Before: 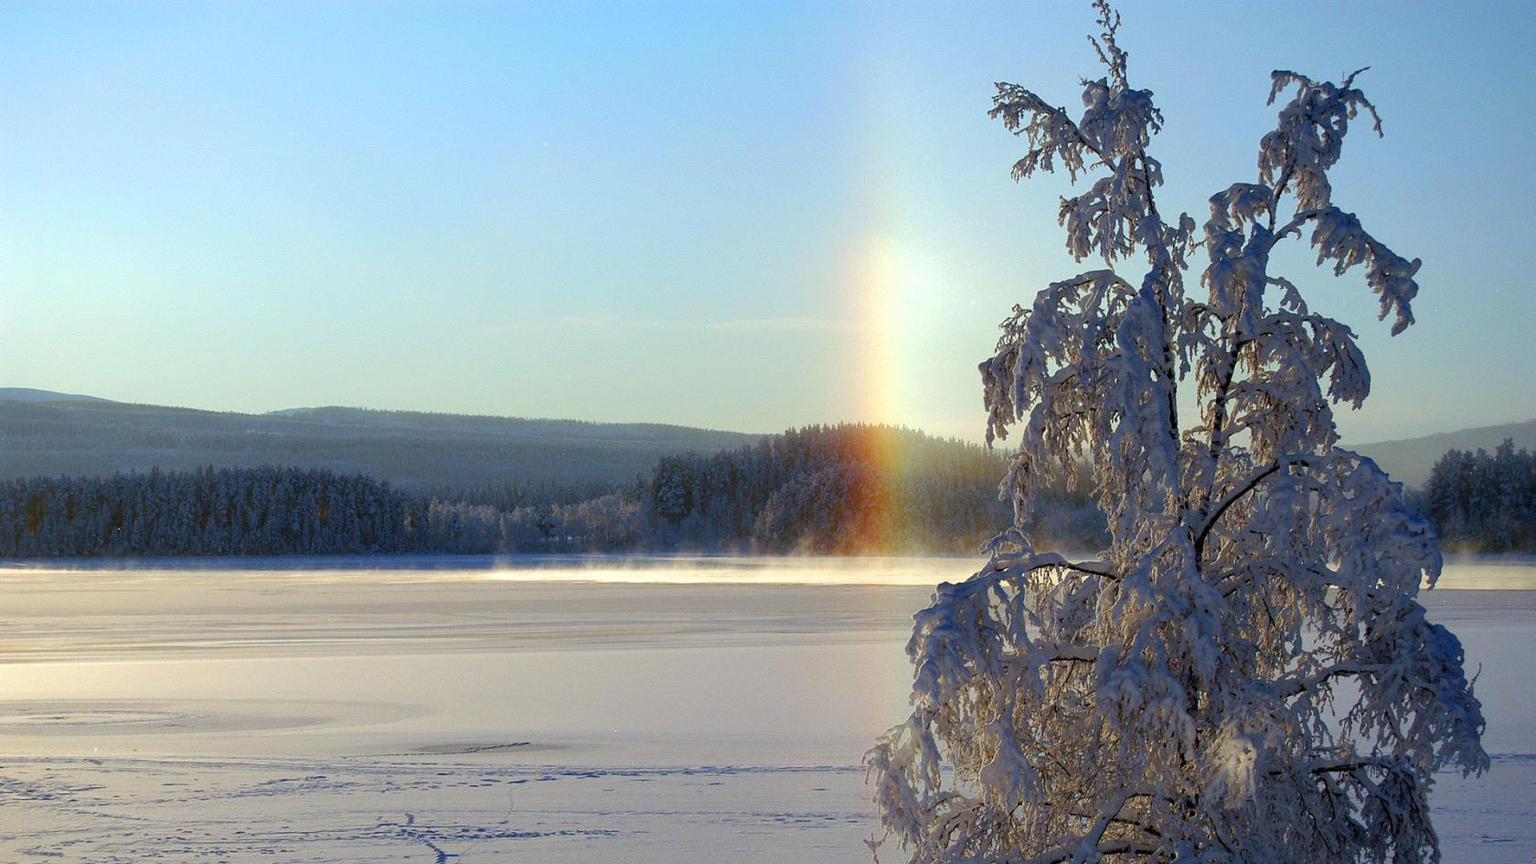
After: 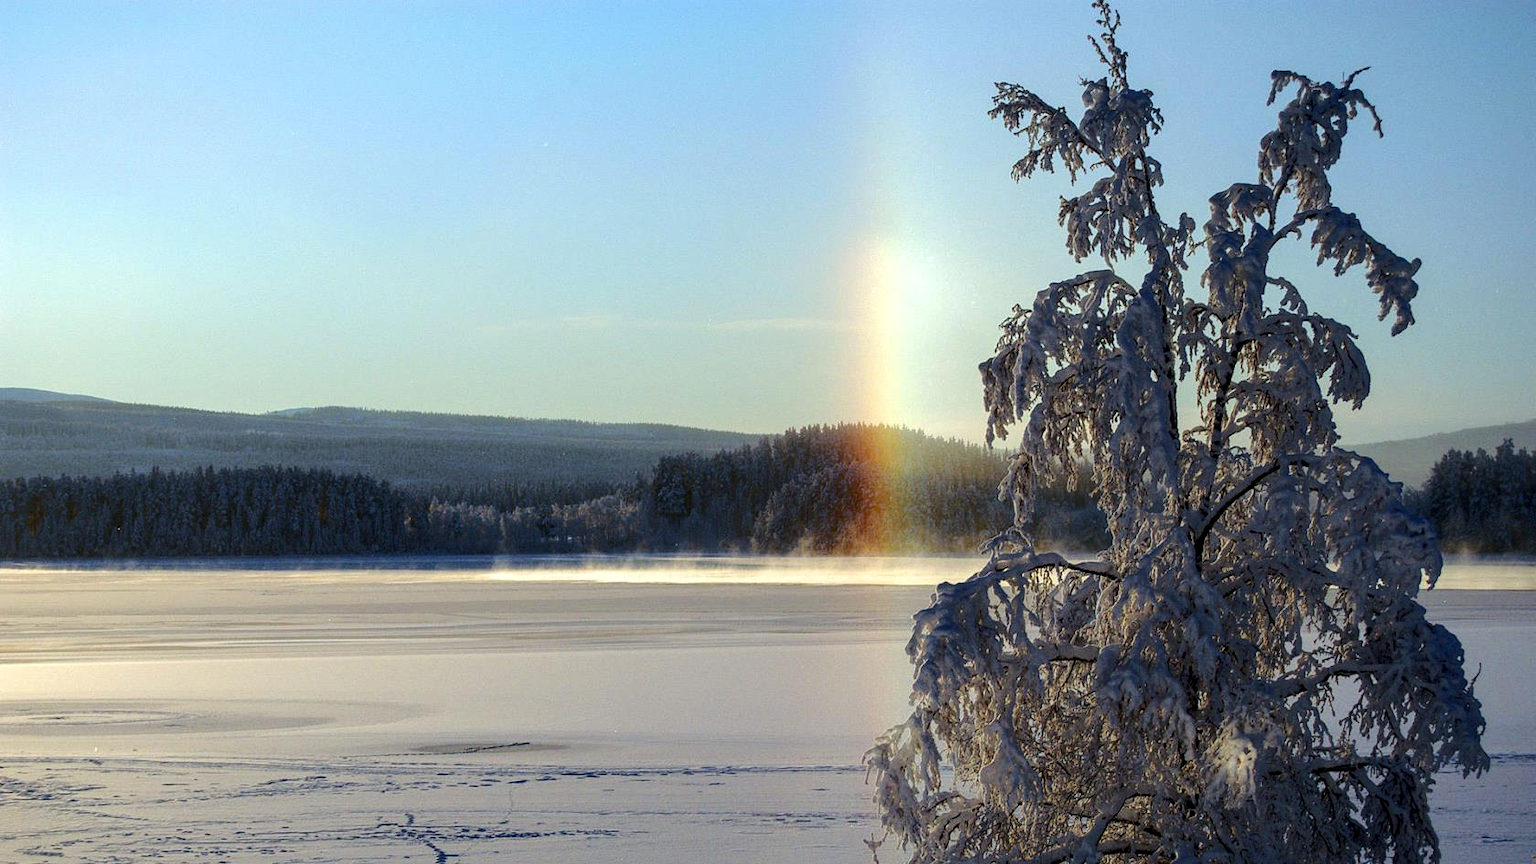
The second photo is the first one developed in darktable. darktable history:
base curve: curves: ch0 [(0, 0) (0.073, 0.04) (0.157, 0.139) (0.492, 0.492) (0.758, 0.758) (1, 1)]
local contrast: on, module defaults
